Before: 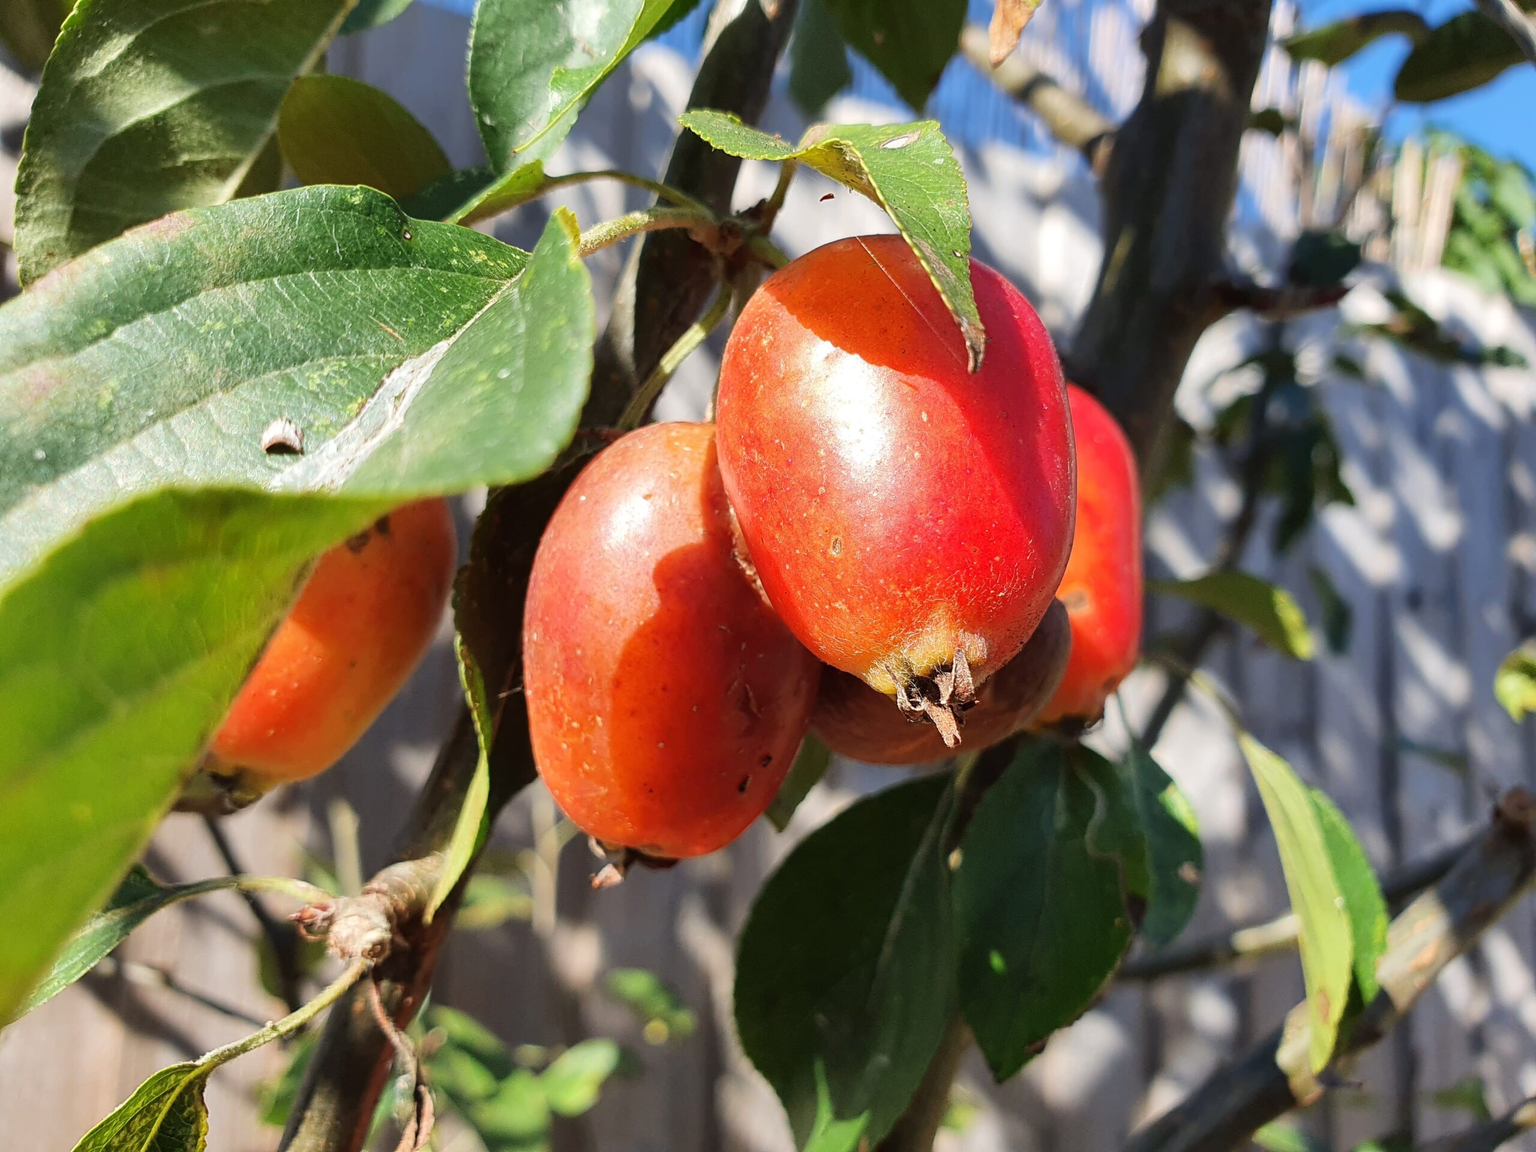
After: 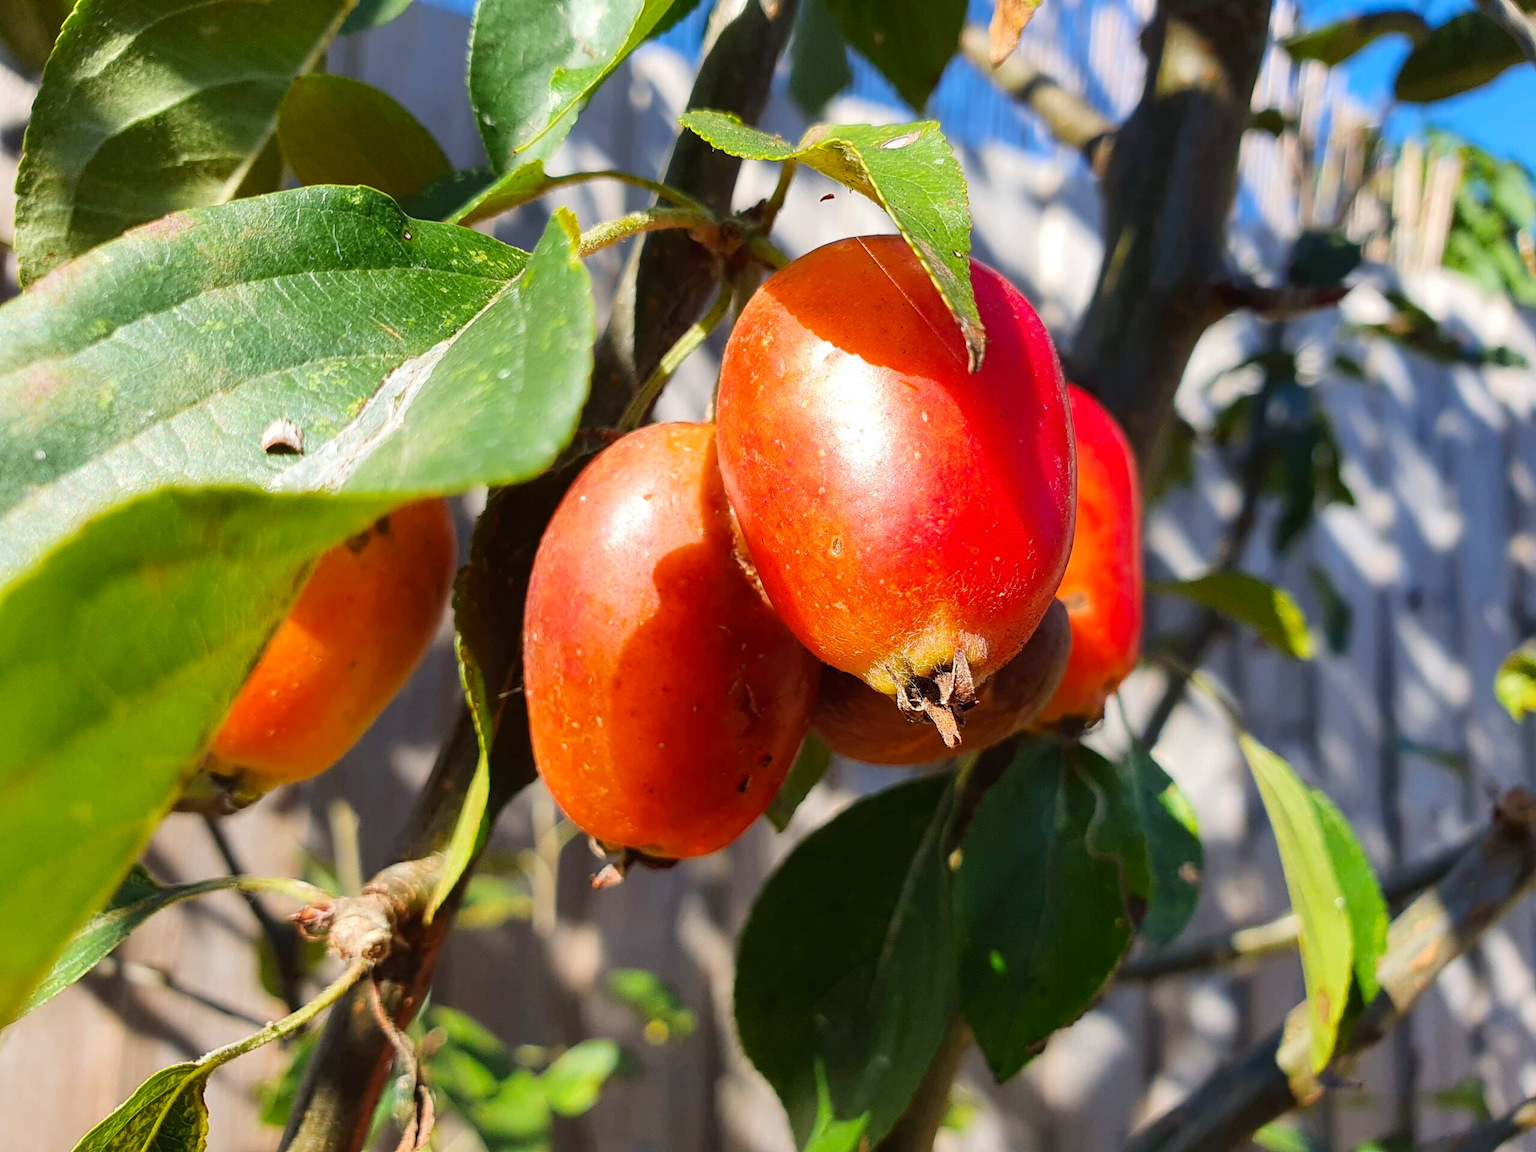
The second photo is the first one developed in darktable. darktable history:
shadows and highlights: shadows -24.28, highlights 49.77, soften with gaussian
color balance rgb: perceptual saturation grading › global saturation 20%, global vibrance 20%
